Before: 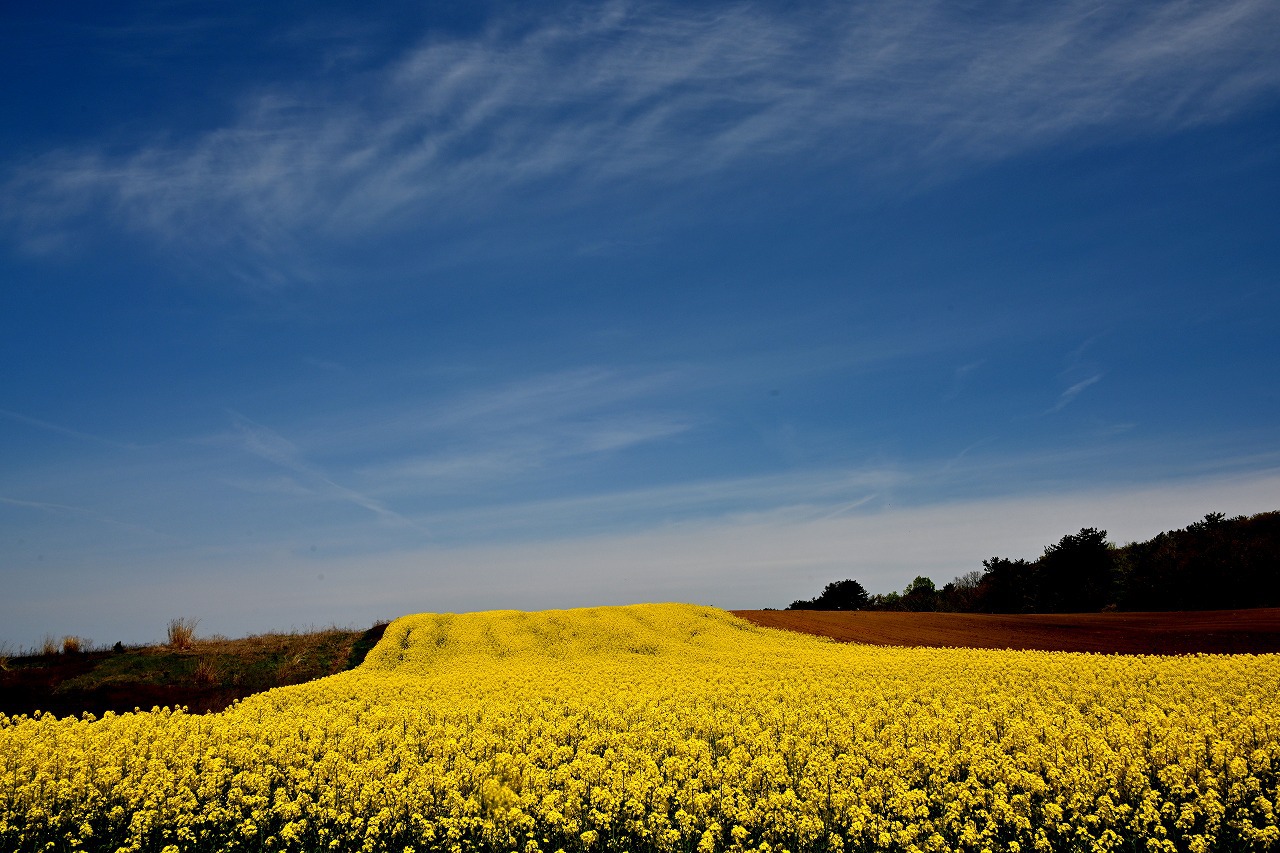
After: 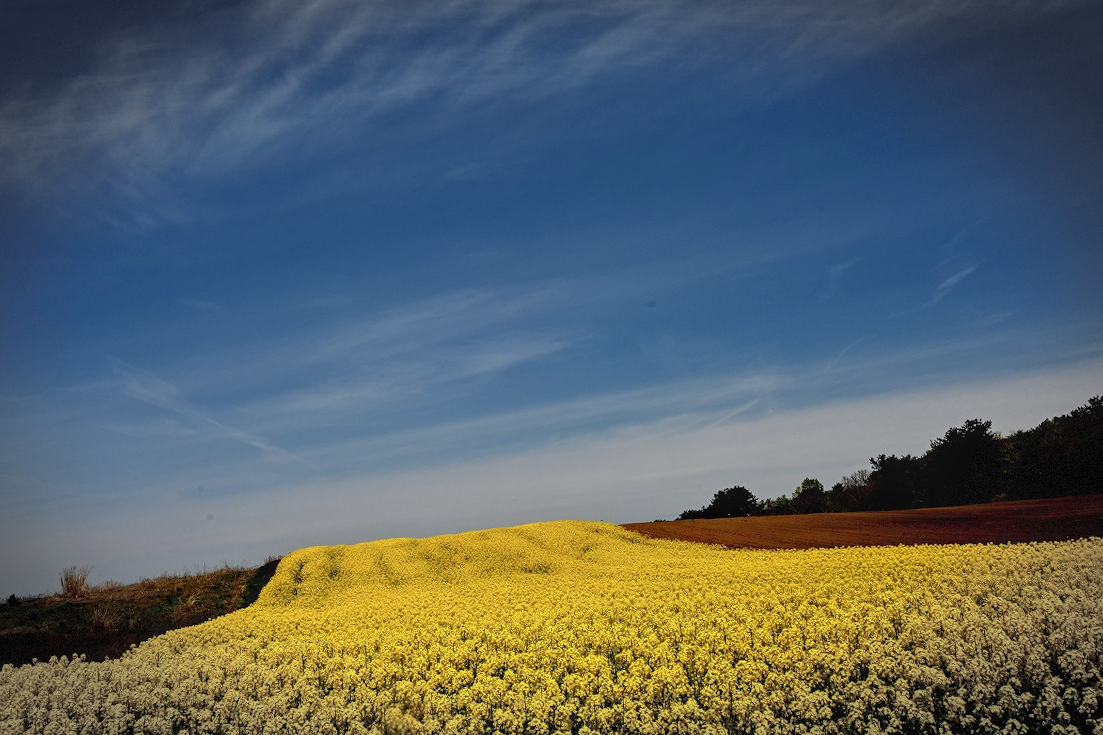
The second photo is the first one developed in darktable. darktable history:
vignetting: automatic ratio true, dithering 8-bit output
contrast brightness saturation: contrast -0.089, brightness -0.034, saturation -0.105
local contrast: on, module defaults
crop and rotate: angle 3.64°, left 5.737%, top 5.706%
